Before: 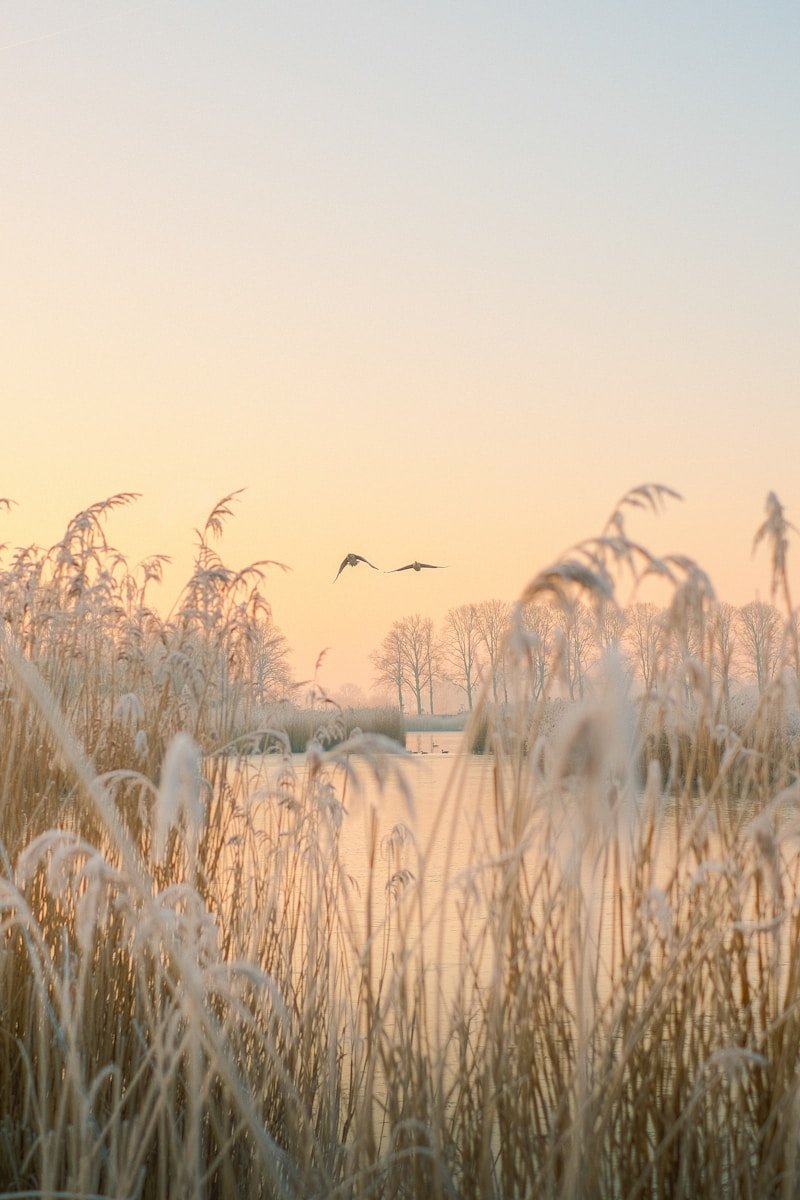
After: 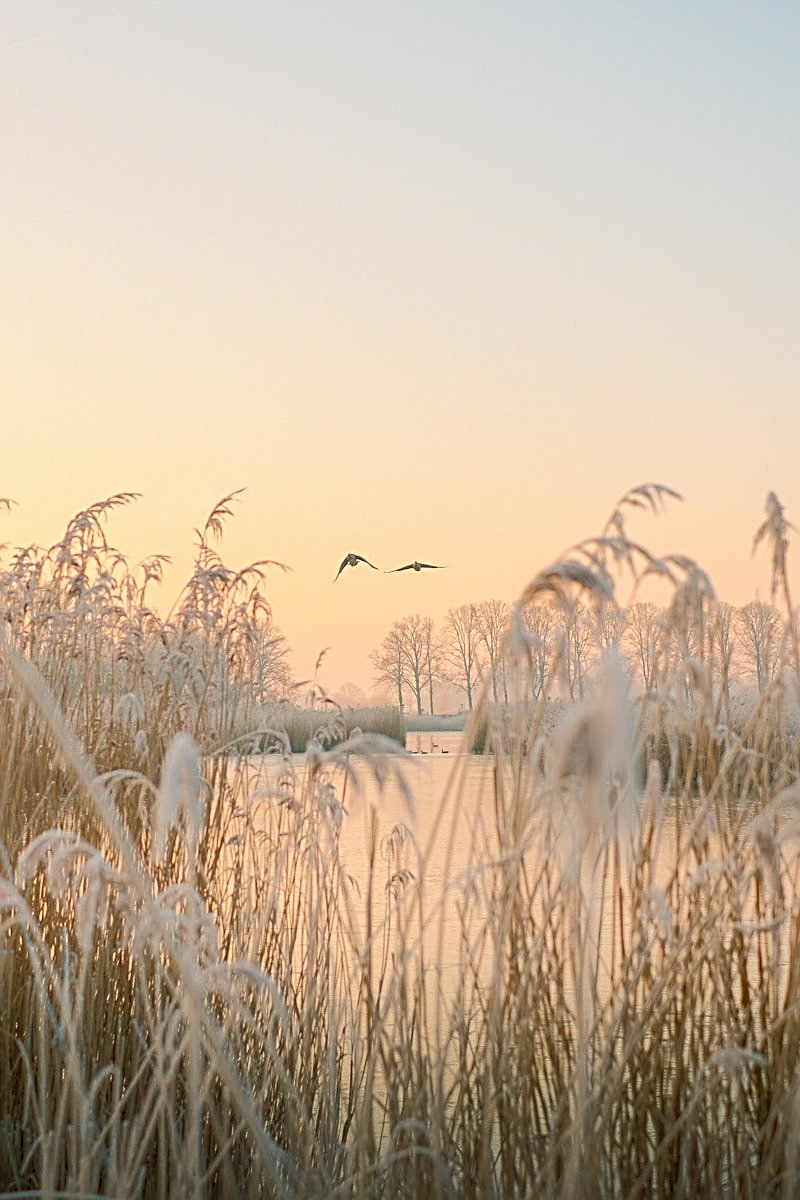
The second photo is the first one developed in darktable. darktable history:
sharpen: radius 3.029, amount 0.765
